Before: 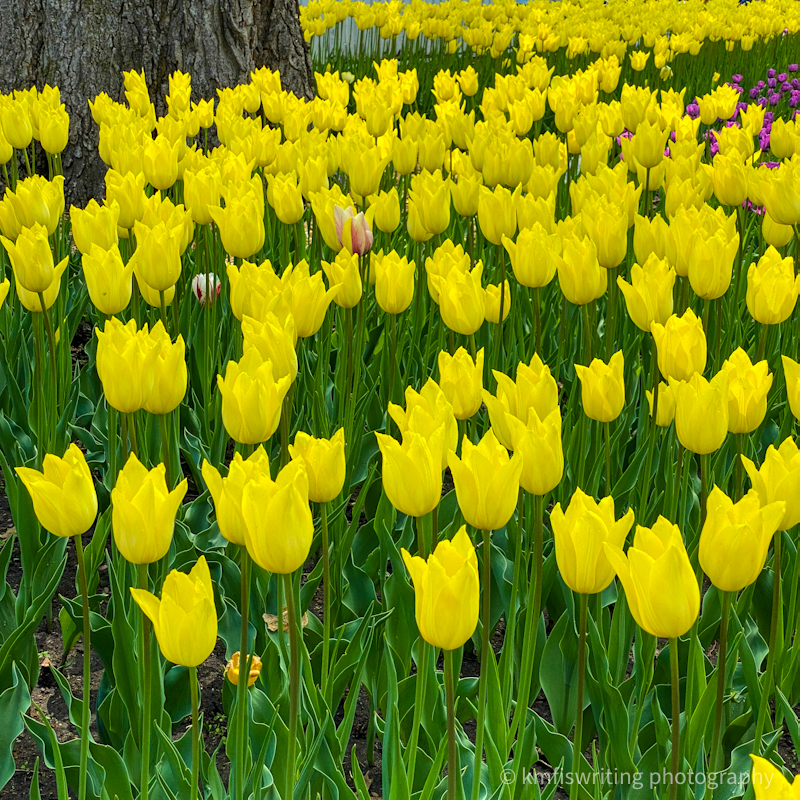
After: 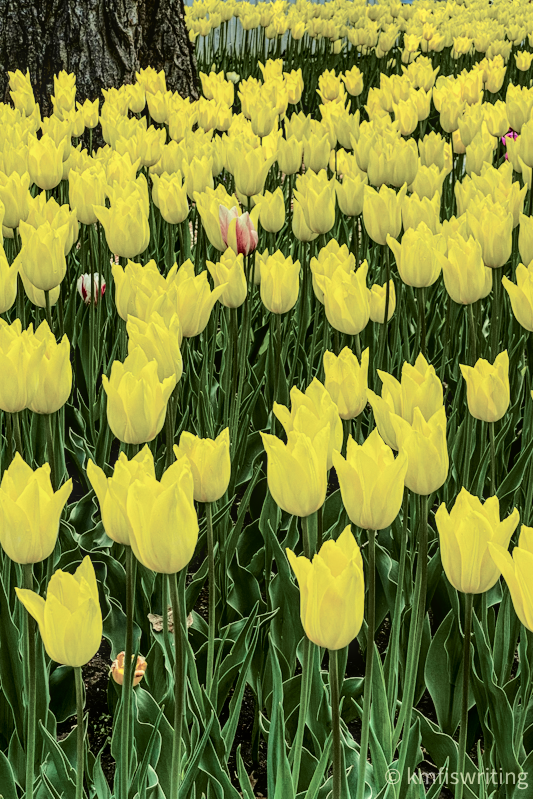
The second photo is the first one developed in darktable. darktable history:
local contrast: on, module defaults
tone curve: curves: ch0 [(0, 0.021) (0.059, 0.053) (0.212, 0.18) (0.337, 0.304) (0.495, 0.505) (0.725, 0.731) (0.89, 0.919) (1, 1)]; ch1 [(0, 0) (0.094, 0.081) (0.285, 0.299) (0.403, 0.436) (0.479, 0.475) (0.54, 0.55) (0.615, 0.637) (0.683, 0.688) (1, 1)]; ch2 [(0, 0) (0.257, 0.217) (0.434, 0.434) (0.498, 0.507) (0.527, 0.542) (0.597, 0.587) (0.658, 0.595) (1, 1)], color space Lab, independent channels, preserve colors none
crop and rotate: left 14.436%, right 18.898%
filmic rgb: black relative exposure -5 EV, white relative exposure 3.5 EV, hardness 3.19, contrast 1.4, highlights saturation mix -30%
